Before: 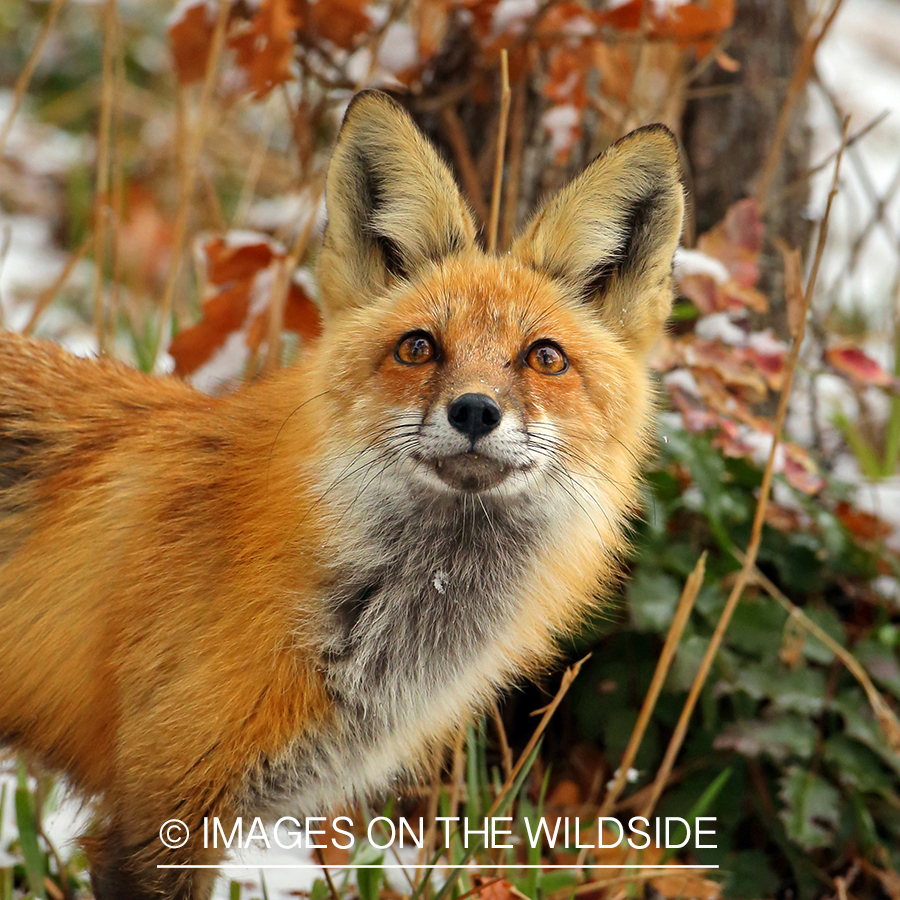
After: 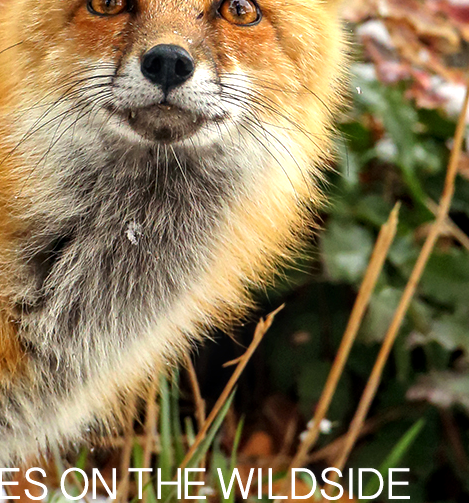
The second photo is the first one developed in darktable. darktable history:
crop: left 34.219%, top 38.828%, right 13.573%, bottom 5.273%
tone equalizer: -8 EV -0.454 EV, -7 EV -0.422 EV, -6 EV -0.347 EV, -5 EV -0.246 EV, -3 EV 0.193 EV, -2 EV 0.361 EV, -1 EV 0.372 EV, +0 EV 0.428 EV
color zones: curves: ch0 [(0.068, 0.464) (0.25, 0.5) (0.48, 0.508) (0.75, 0.536) (0.886, 0.476) (0.967, 0.456)]; ch1 [(0.066, 0.456) (0.25, 0.5) (0.616, 0.508) (0.746, 0.56) (0.934, 0.444)]
local contrast: on, module defaults
